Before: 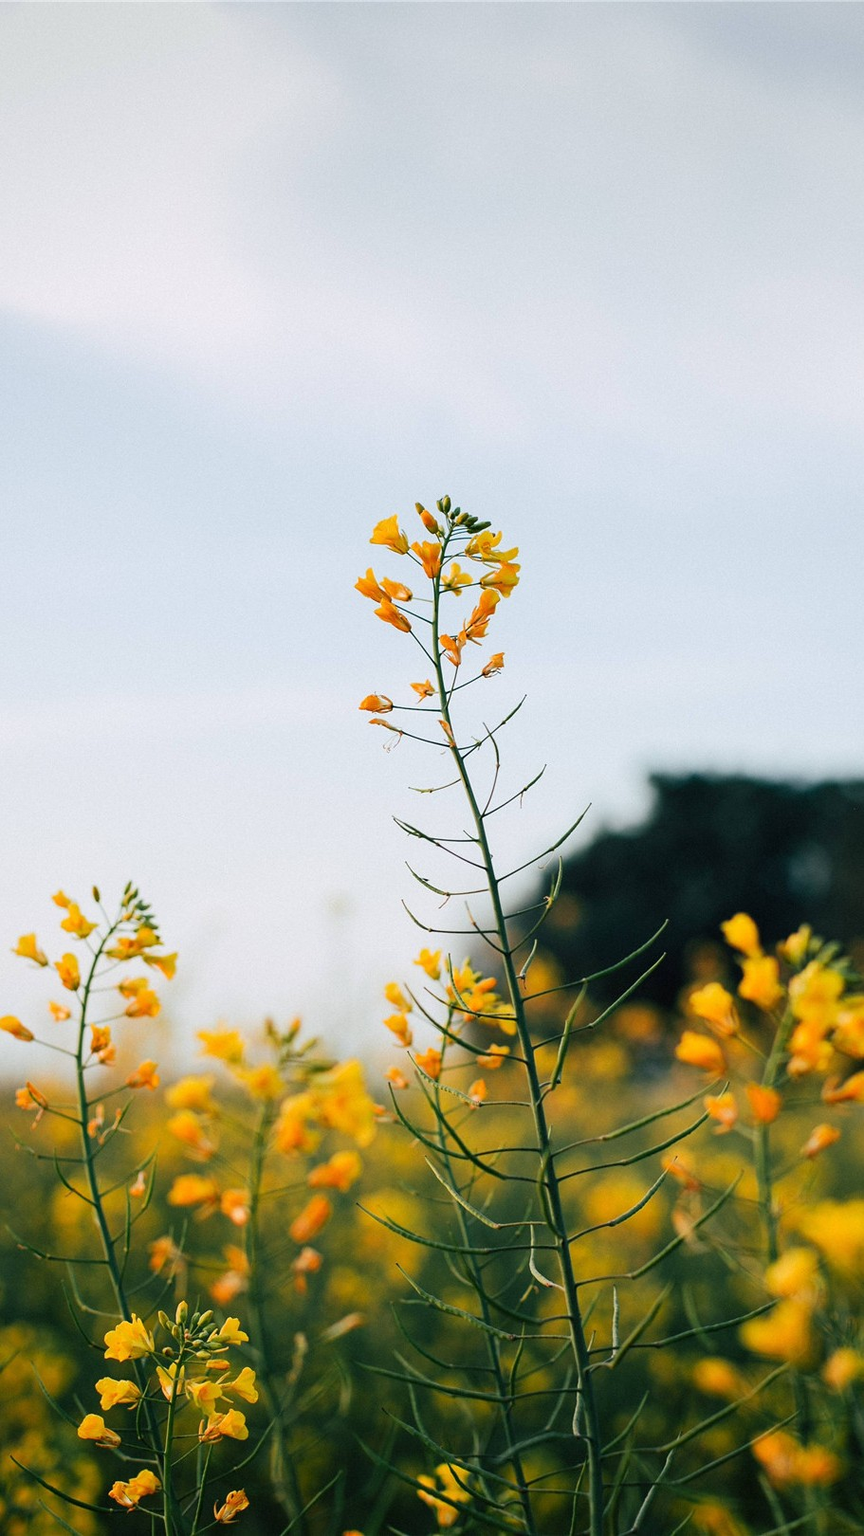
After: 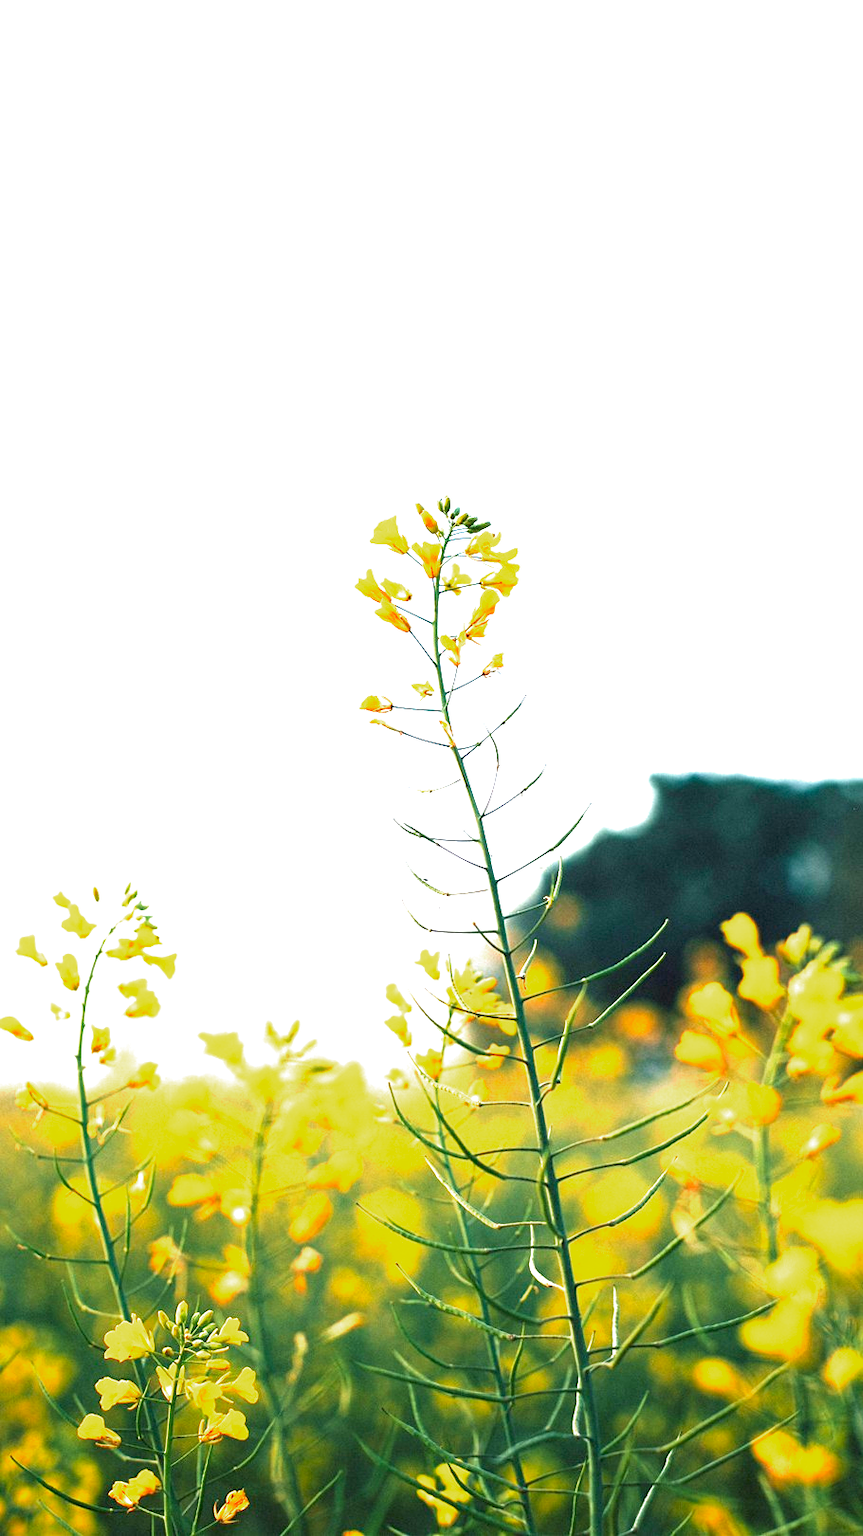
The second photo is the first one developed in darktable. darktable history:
velvia: strength 14.72%
exposure: exposure 2.204 EV, compensate highlight preservation false
color zones: curves: ch0 [(0, 0.444) (0.143, 0.442) (0.286, 0.441) (0.429, 0.441) (0.571, 0.441) (0.714, 0.441) (0.857, 0.442) (1, 0.444)]
